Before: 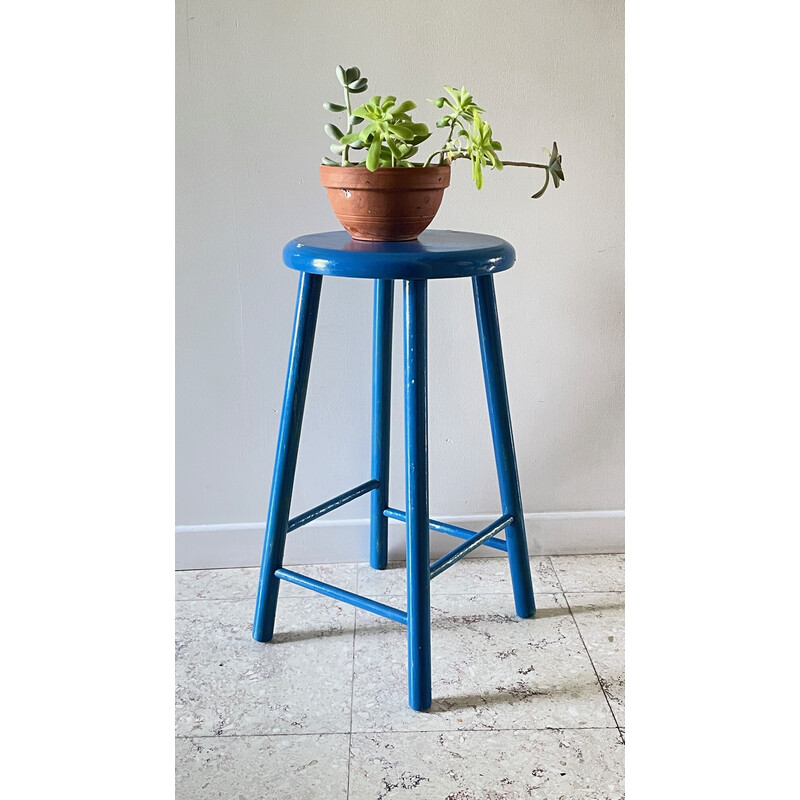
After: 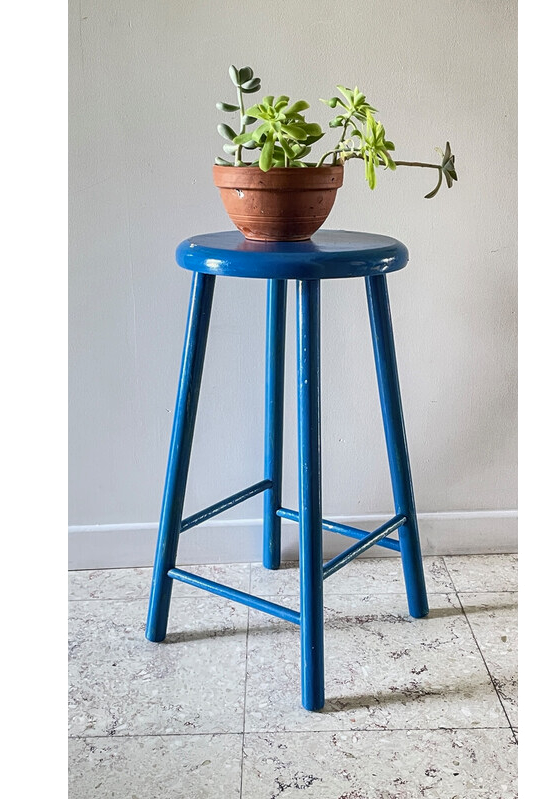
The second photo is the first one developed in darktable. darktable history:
crop and rotate: left 13.537%, right 19.796%
local contrast: on, module defaults
